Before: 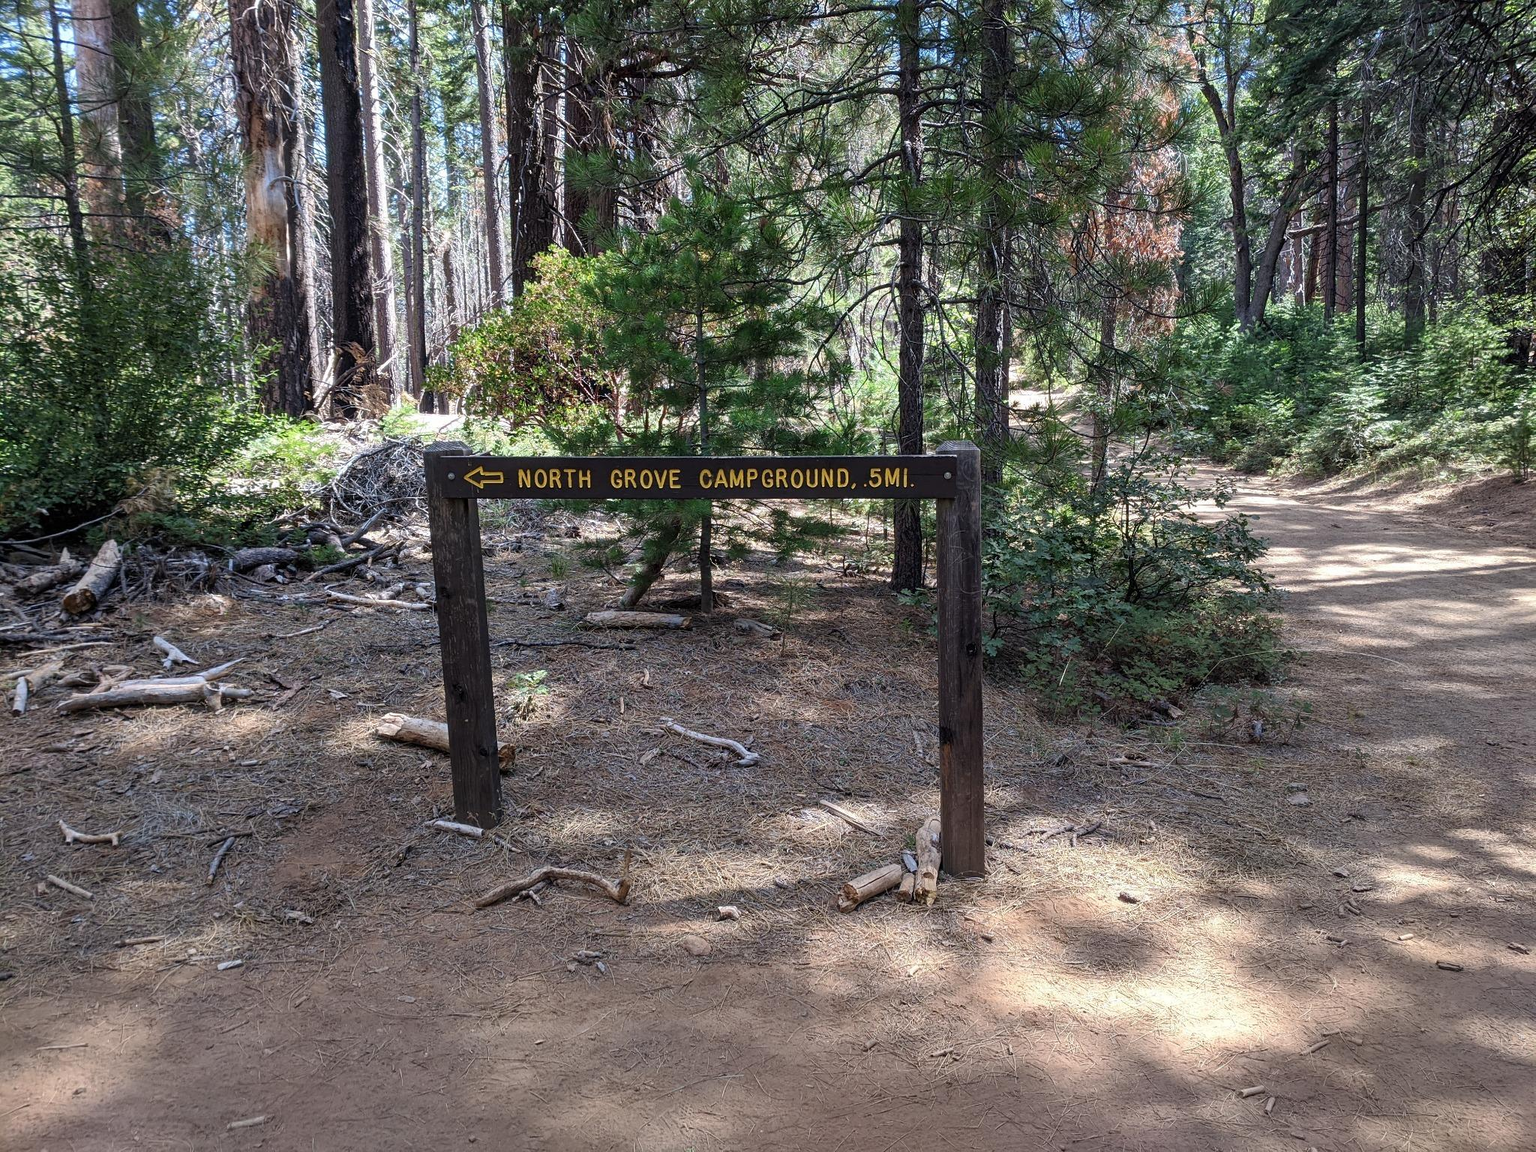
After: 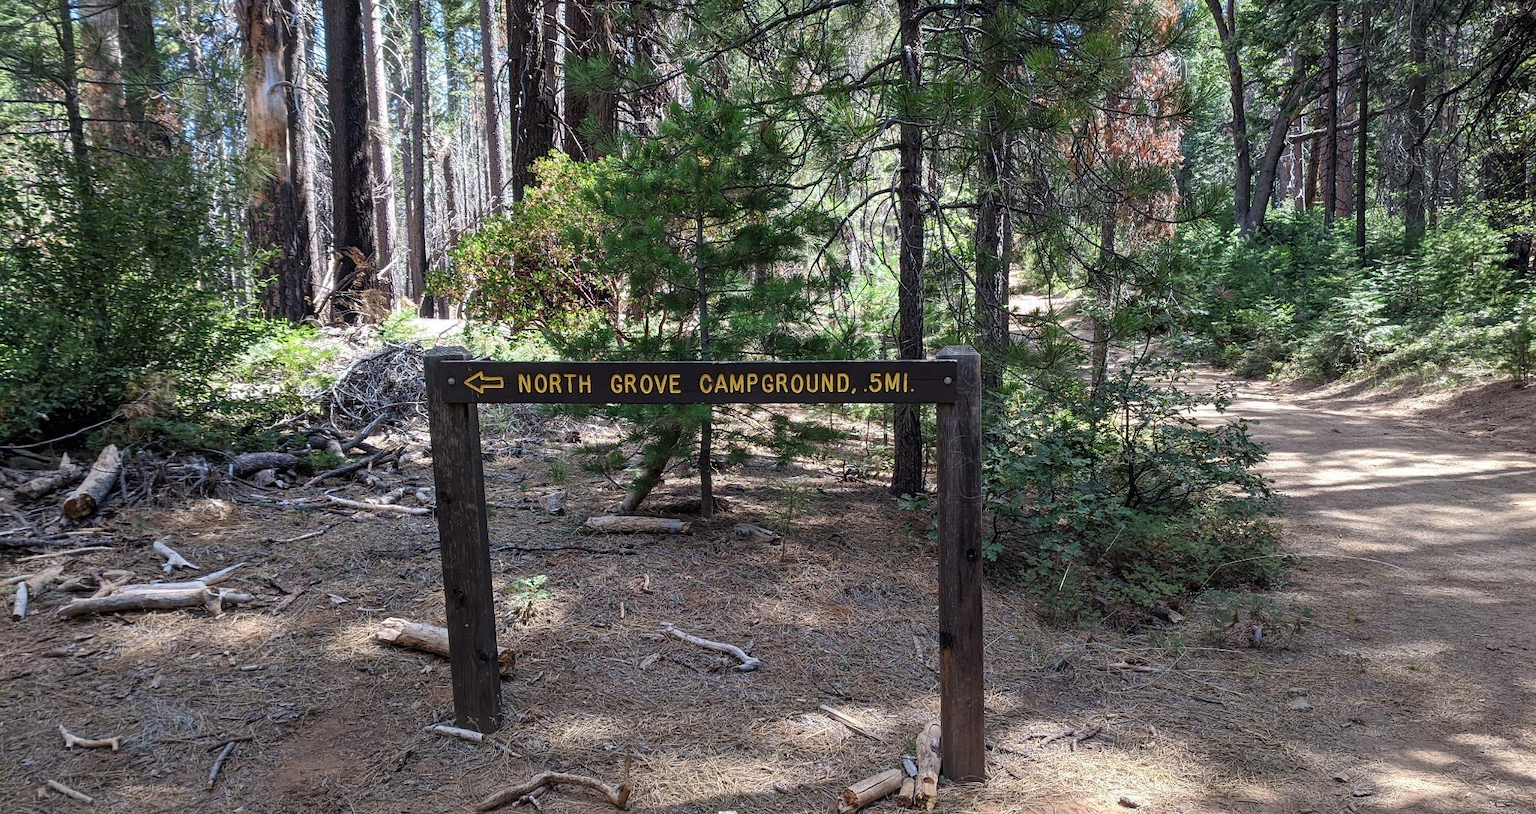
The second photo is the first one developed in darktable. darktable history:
levels: mode automatic
crop and rotate: top 8.293%, bottom 20.996%
